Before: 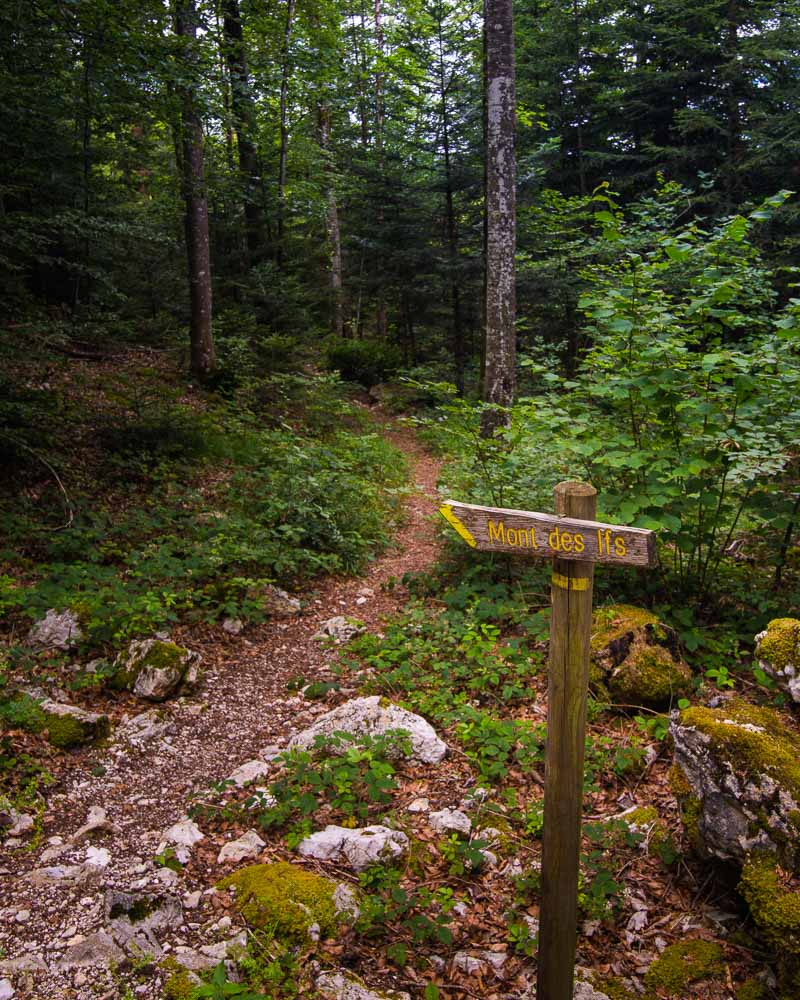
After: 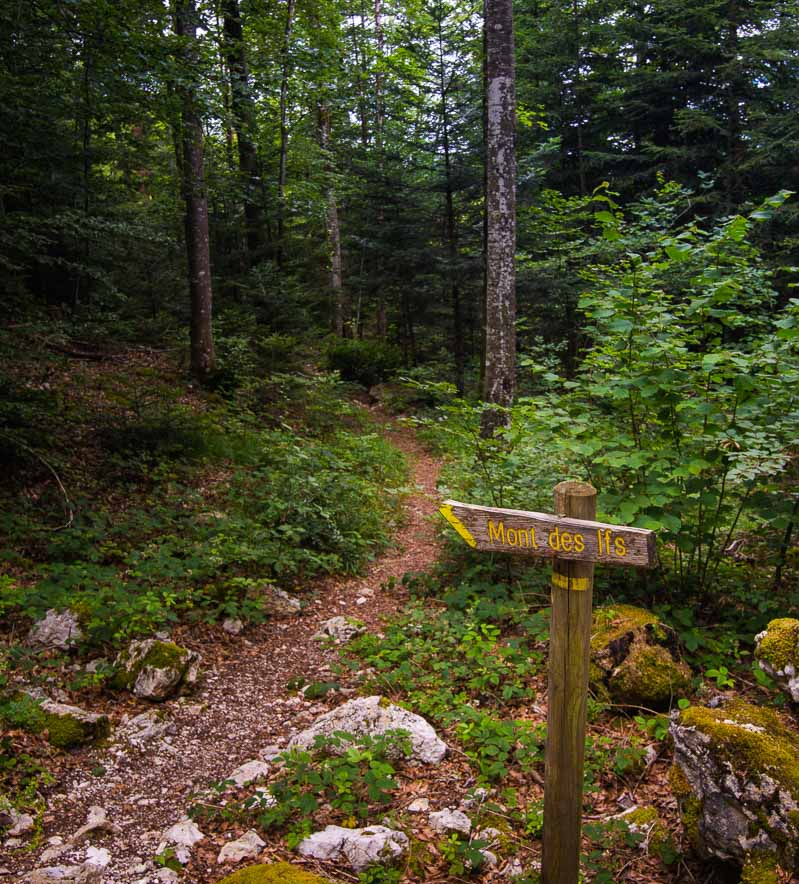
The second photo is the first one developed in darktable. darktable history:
crop and rotate: top 0%, bottom 11.555%
